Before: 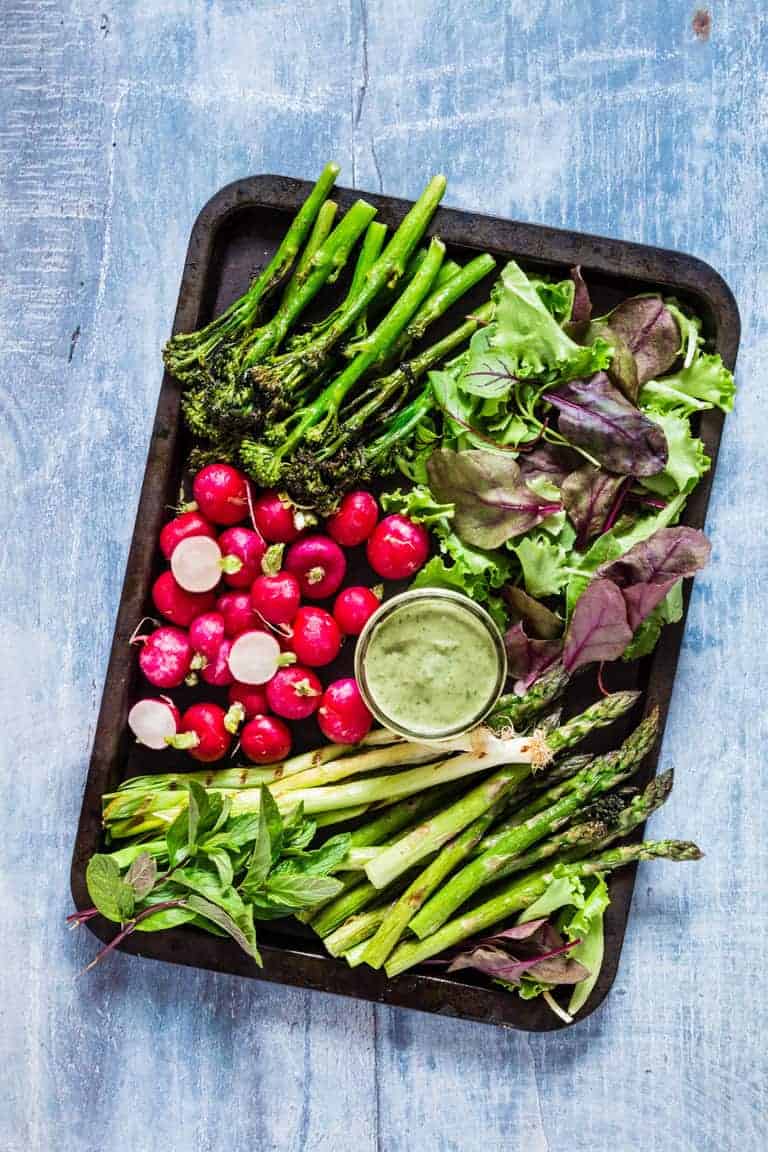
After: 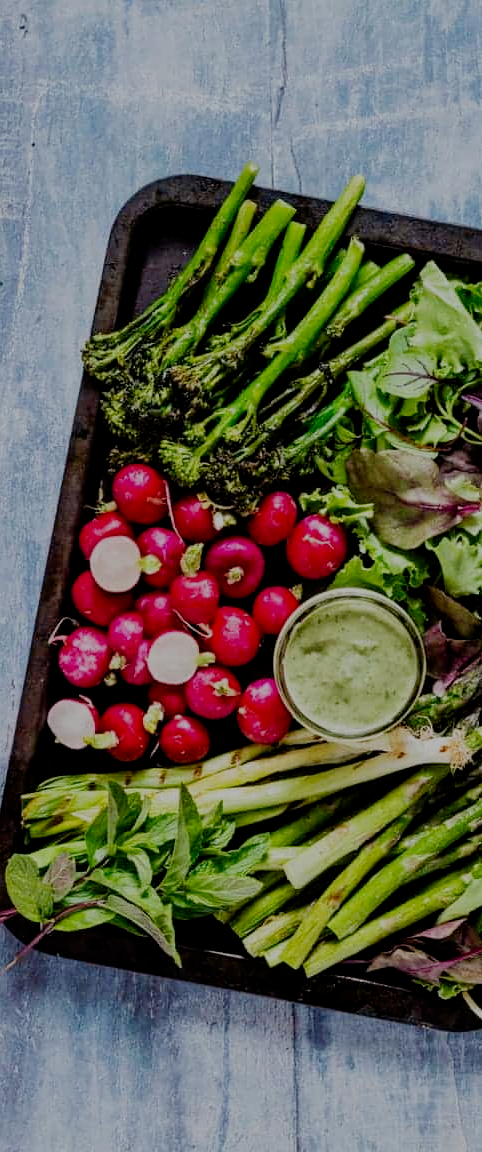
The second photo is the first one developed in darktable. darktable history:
crop: left 10.644%, right 26.528%
filmic rgb: middle gray luminance 30%, black relative exposure -9 EV, white relative exposure 7 EV, threshold 6 EV, target black luminance 0%, hardness 2.94, latitude 2.04%, contrast 0.963, highlights saturation mix 5%, shadows ↔ highlights balance 12.16%, add noise in highlights 0, preserve chrominance no, color science v3 (2019), use custom middle-gray values true, iterations of high-quality reconstruction 0, contrast in highlights soft, enable highlight reconstruction true
